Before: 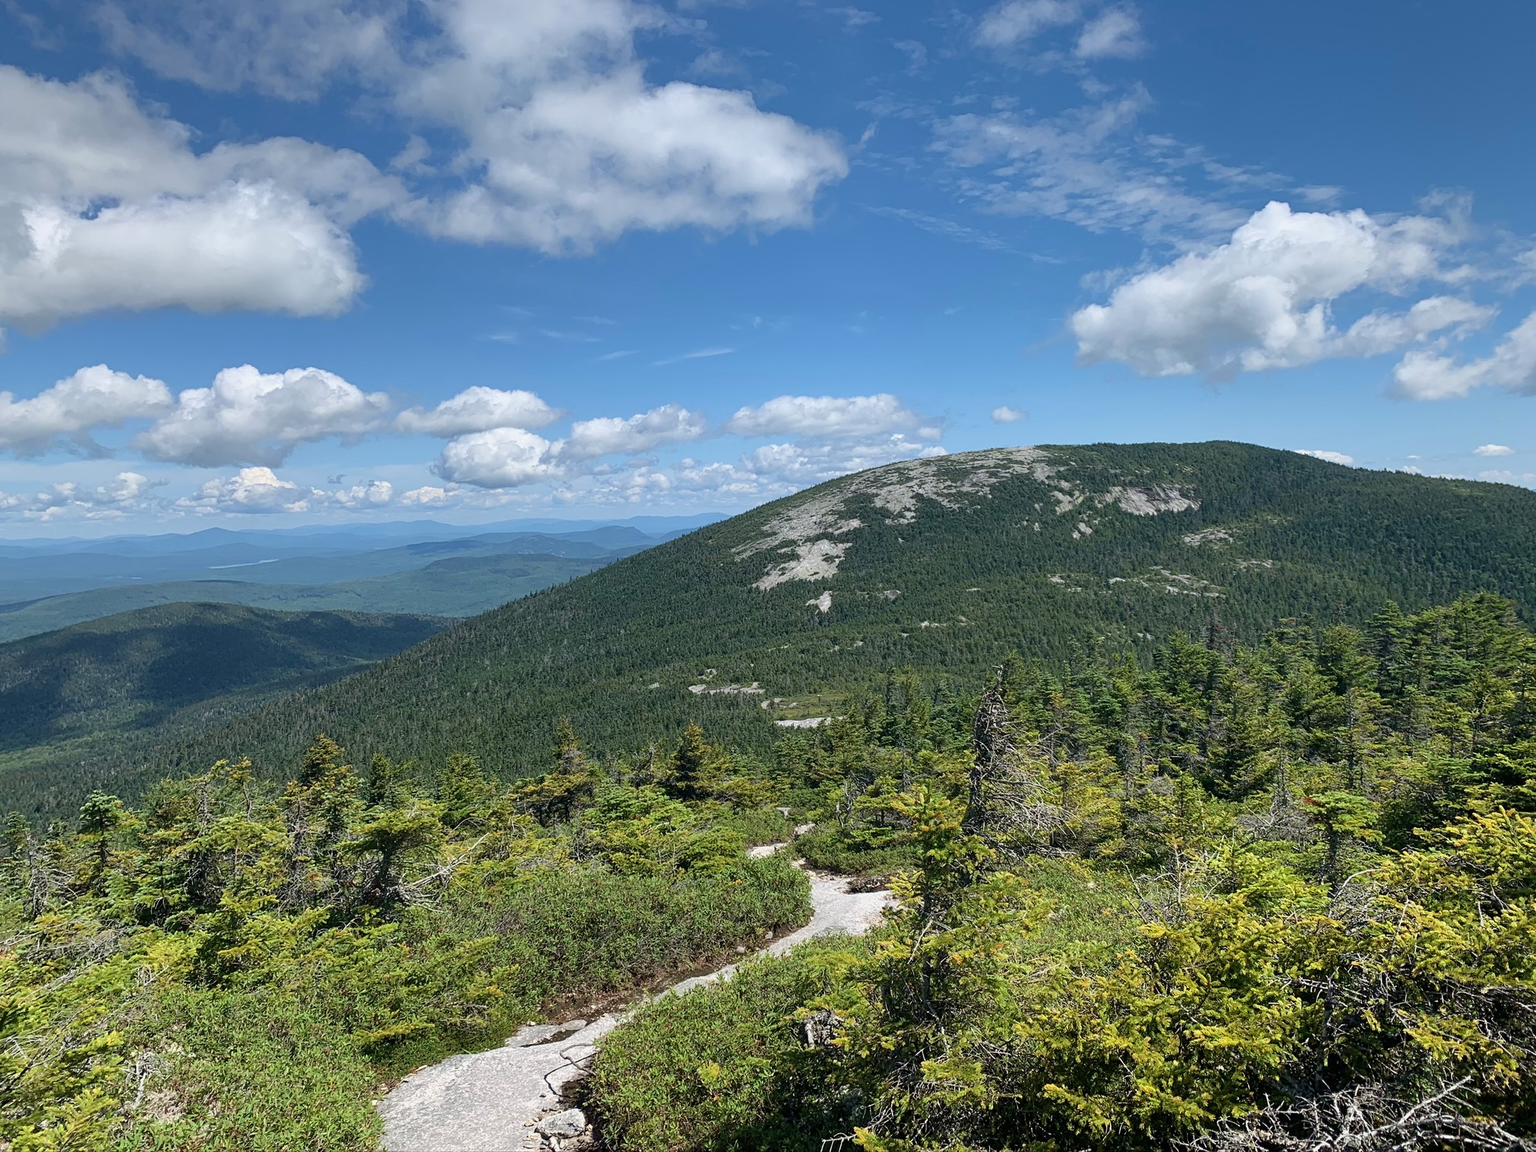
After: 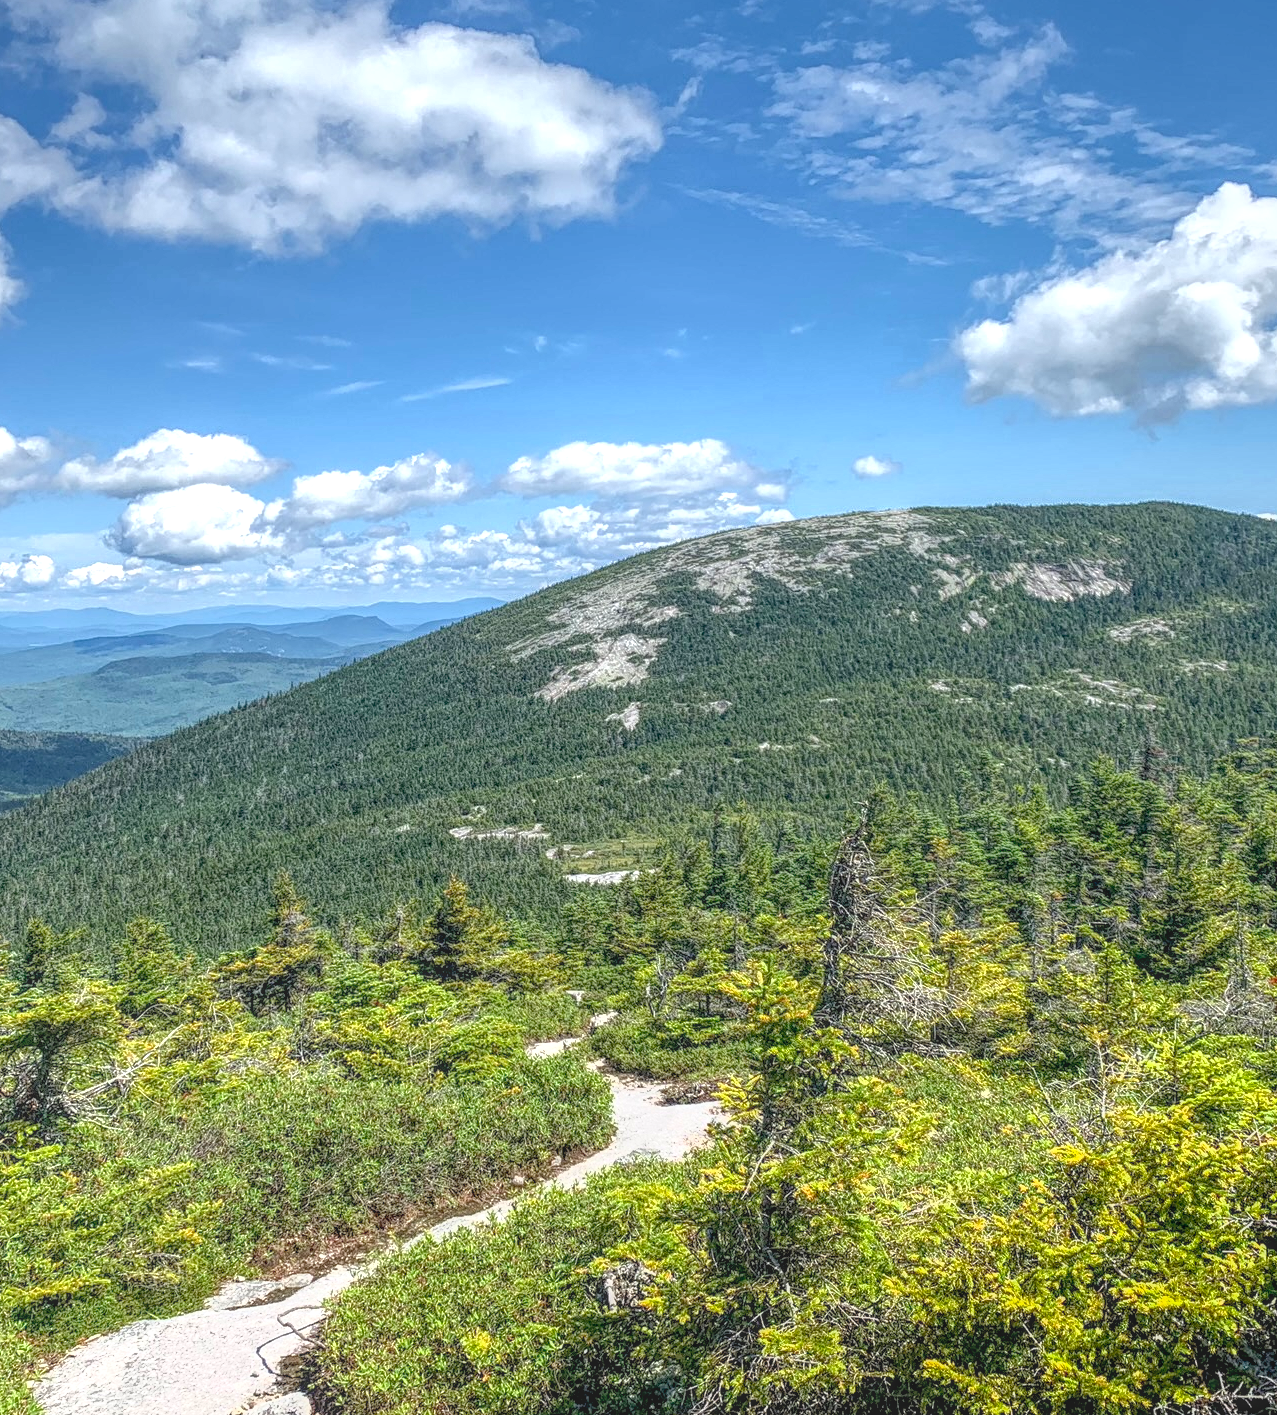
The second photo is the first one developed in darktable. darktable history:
crop and rotate: left 22.918%, top 5.629%, right 14.711%, bottom 2.247%
graduated density: on, module defaults
exposure: exposure 1.089 EV, compensate highlight preservation false
local contrast: highlights 20%, shadows 30%, detail 200%, midtone range 0.2
